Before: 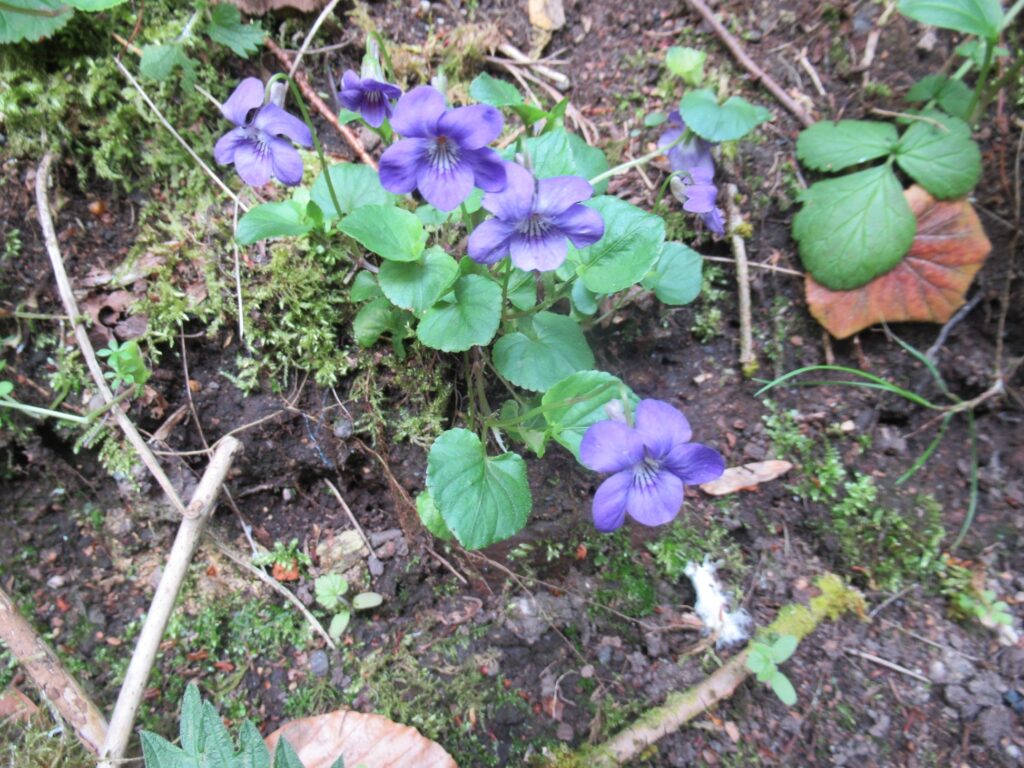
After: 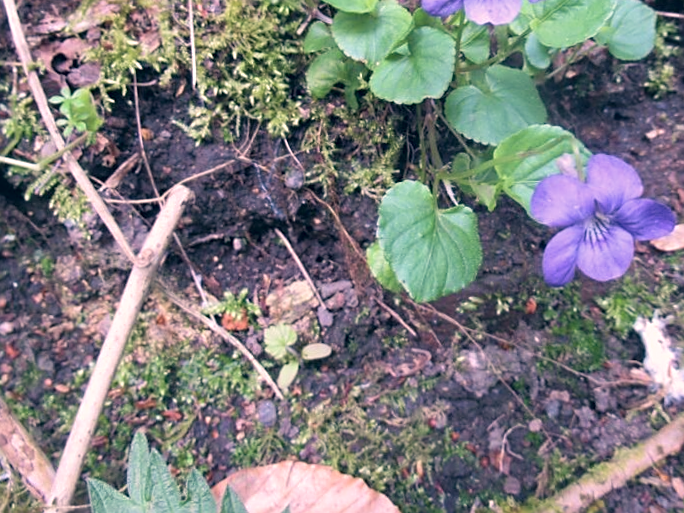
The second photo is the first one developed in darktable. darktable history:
color correction: highlights a* 14.46, highlights b* 5.85, shadows a* -5.53, shadows b* -15.24, saturation 0.85
crop and rotate: angle -0.82°, left 3.85%, top 31.828%, right 27.992%
sharpen: on, module defaults
velvia: on, module defaults
